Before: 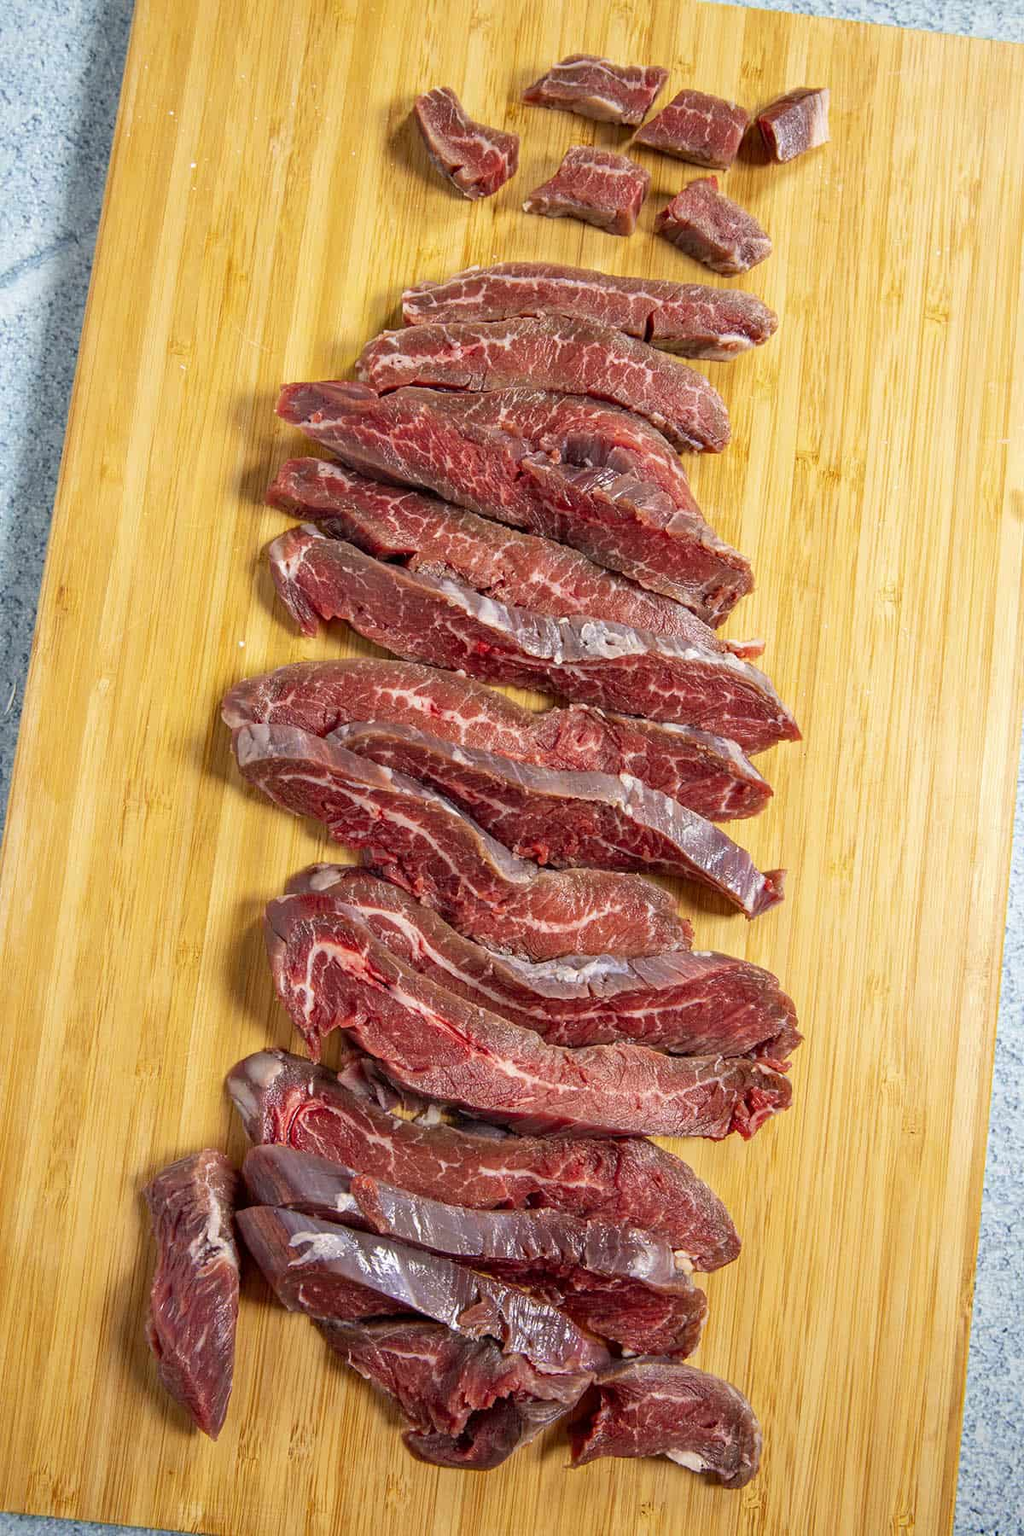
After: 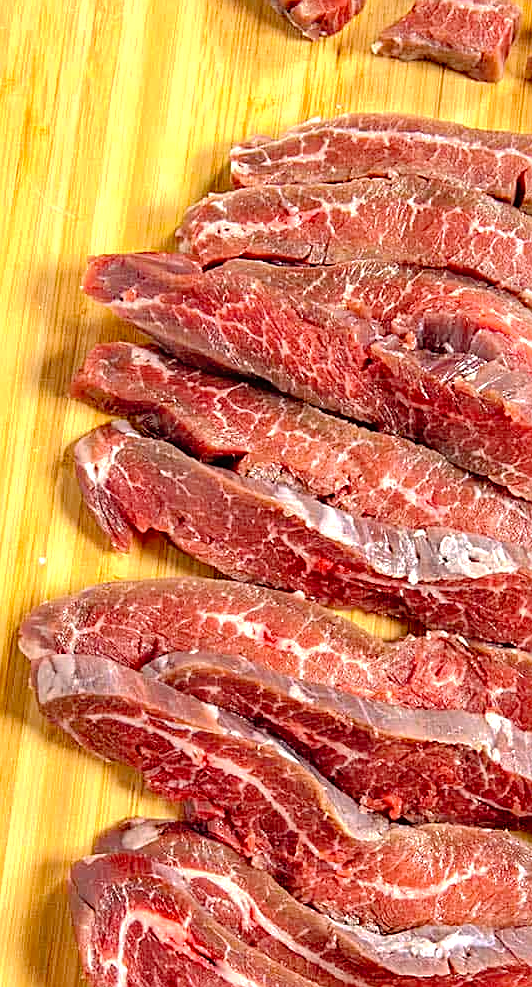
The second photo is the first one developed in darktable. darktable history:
tone curve: curves: ch0 [(0, 0) (0.003, 0.018) (0.011, 0.019) (0.025, 0.02) (0.044, 0.024) (0.069, 0.034) (0.1, 0.049) (0.136, 0.082) (0.177, 0.136) (0.224, 0.196) (0.277, 0.263) (0.335, 0.329) (0.399, 0.401) (0.468, 0.473) (0.543, 0.546) (0.623, 0.625) (0.709, 0.698) (0.801, 0.779) (0.898, 0.867) (1, 1)], preserve colors none
color correction: highlights b* 2.98
exposure: black level correction 0, exposure 0.698 EV, compensate highlight preservation false
sharpen: on, module defaults
crop: left 20.141%, top 10.778%, right 35.477%, bottom 34.38%
